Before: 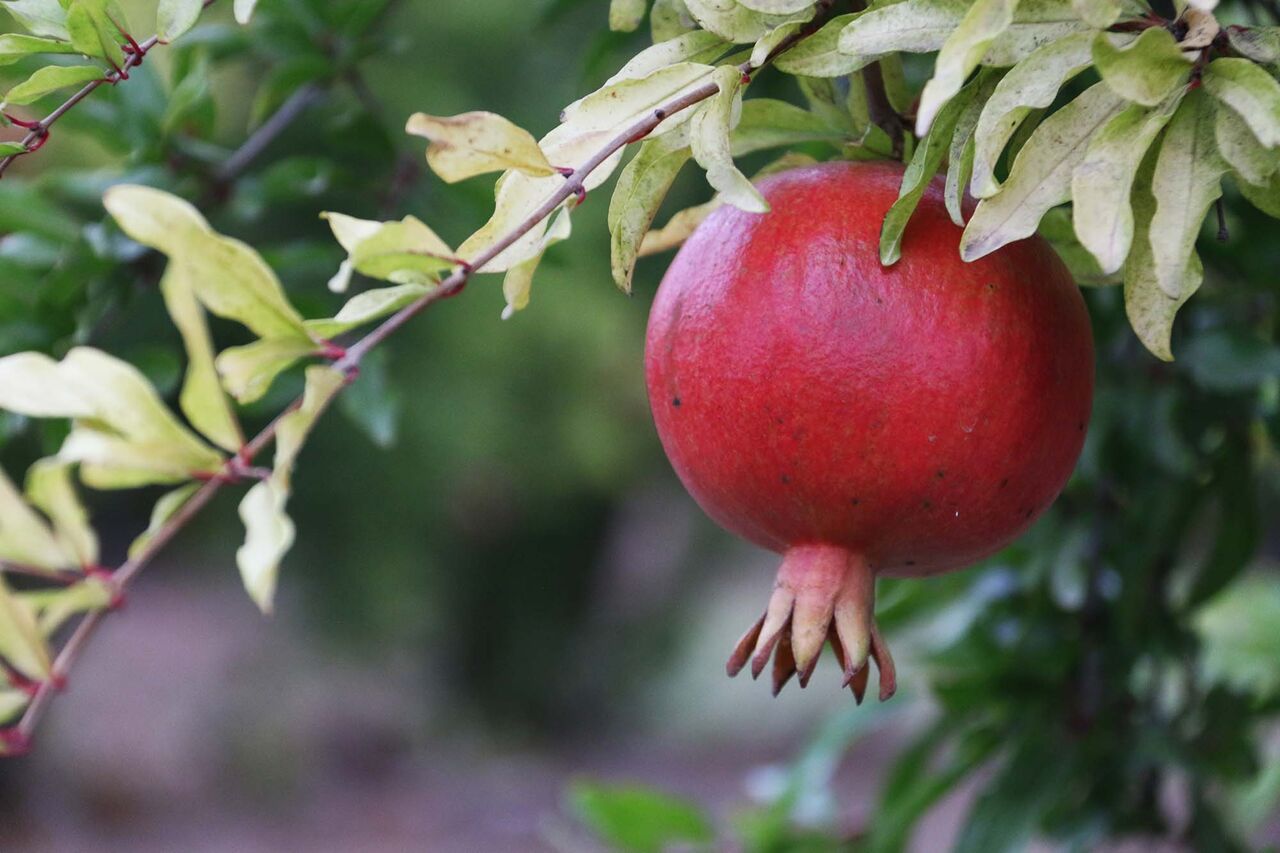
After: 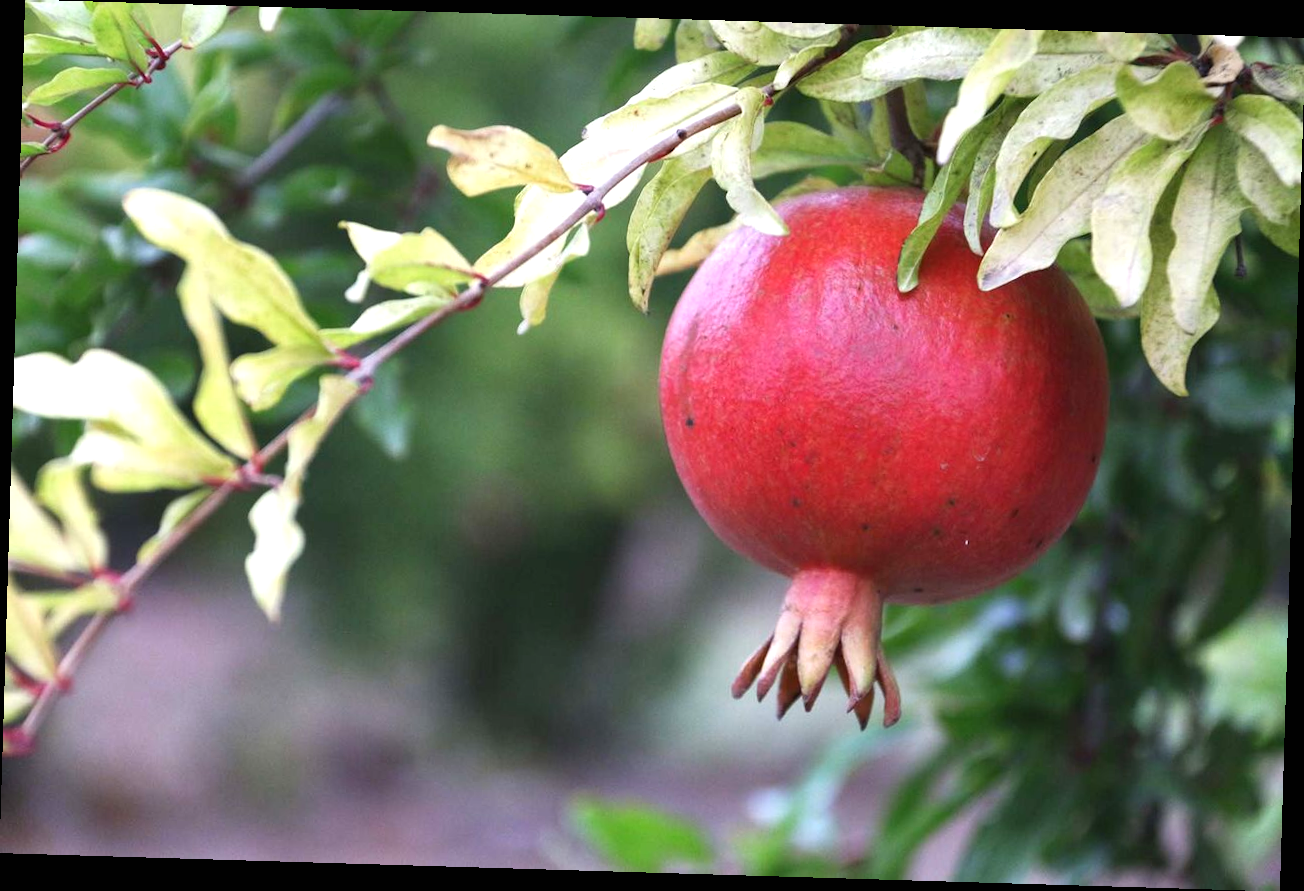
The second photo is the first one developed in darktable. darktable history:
exposure: black level correction 0, exposure 0.7 EV, compensate exposure bias true, compensate highlight preservation false
rotate and perspective: rotation 1.72°, automatic cropping off
